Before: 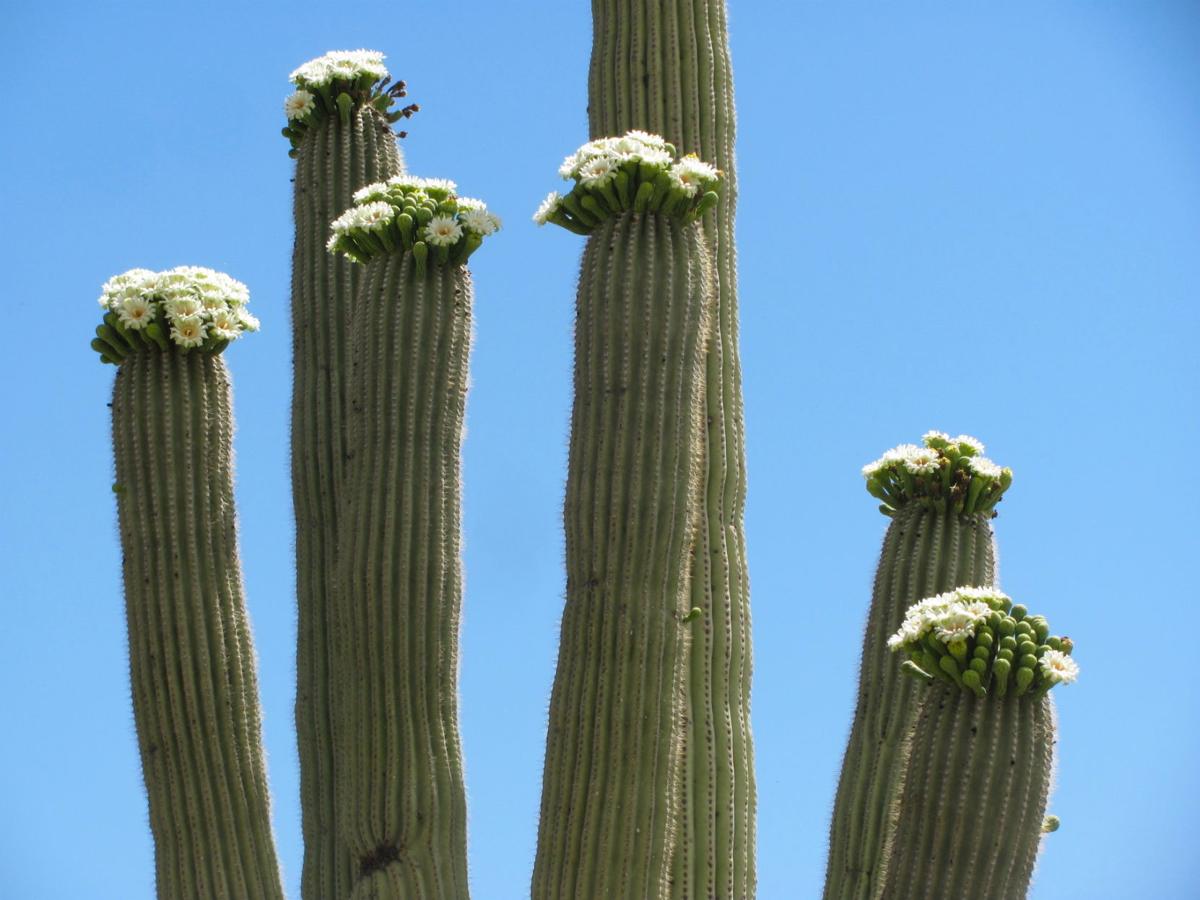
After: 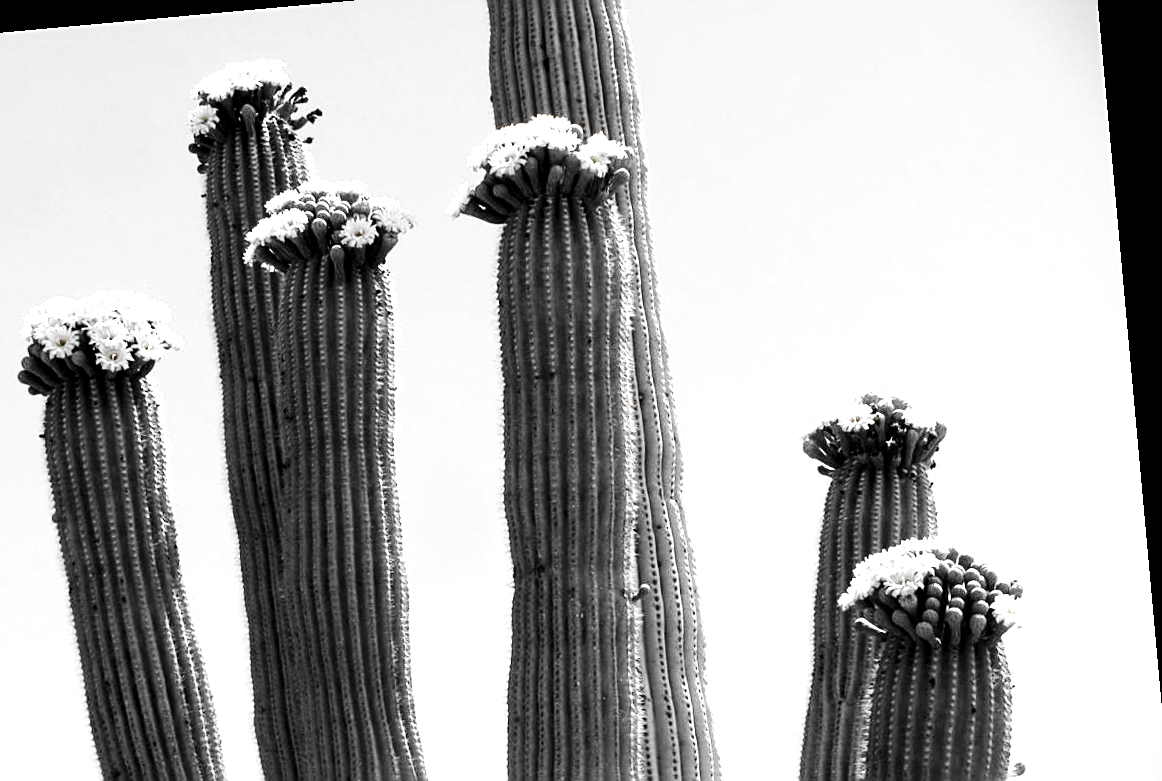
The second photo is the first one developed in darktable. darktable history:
sharpen: on, module defaults
base curve: curves: ch0 [(0, 0) (0.007, 0.004) (0.027, 0.03) (0.046, 0.07) (0.207, 0.54) (0.442, 0.872) (0.673, 0.972) (1, 1)], preserve colors none
color zones: curves: ch0 [(0, 0.65) (0.096, 0.644) (0.221, 0.539) (0.429, 0.5) (0.571, 0.5) (0.714, 0.5) (0.857, 0.5) (1, 0.65)]; ch1 [(0, 0.5) (0.143, 0.5) (0.257, -0.002) (0.429, 0.04) (0.571, -0.001) (0.714, -0.015) (0.857, 0.024) (1, 0.5)]
rotate and perspective: rotation -5.2°, automatic cropping off
crop: left 8.155%, top 6.611%, bottom 15.385%
levels: levels [0.101, 0.578, 0.953]
exposure: compensate highlight preservation false
